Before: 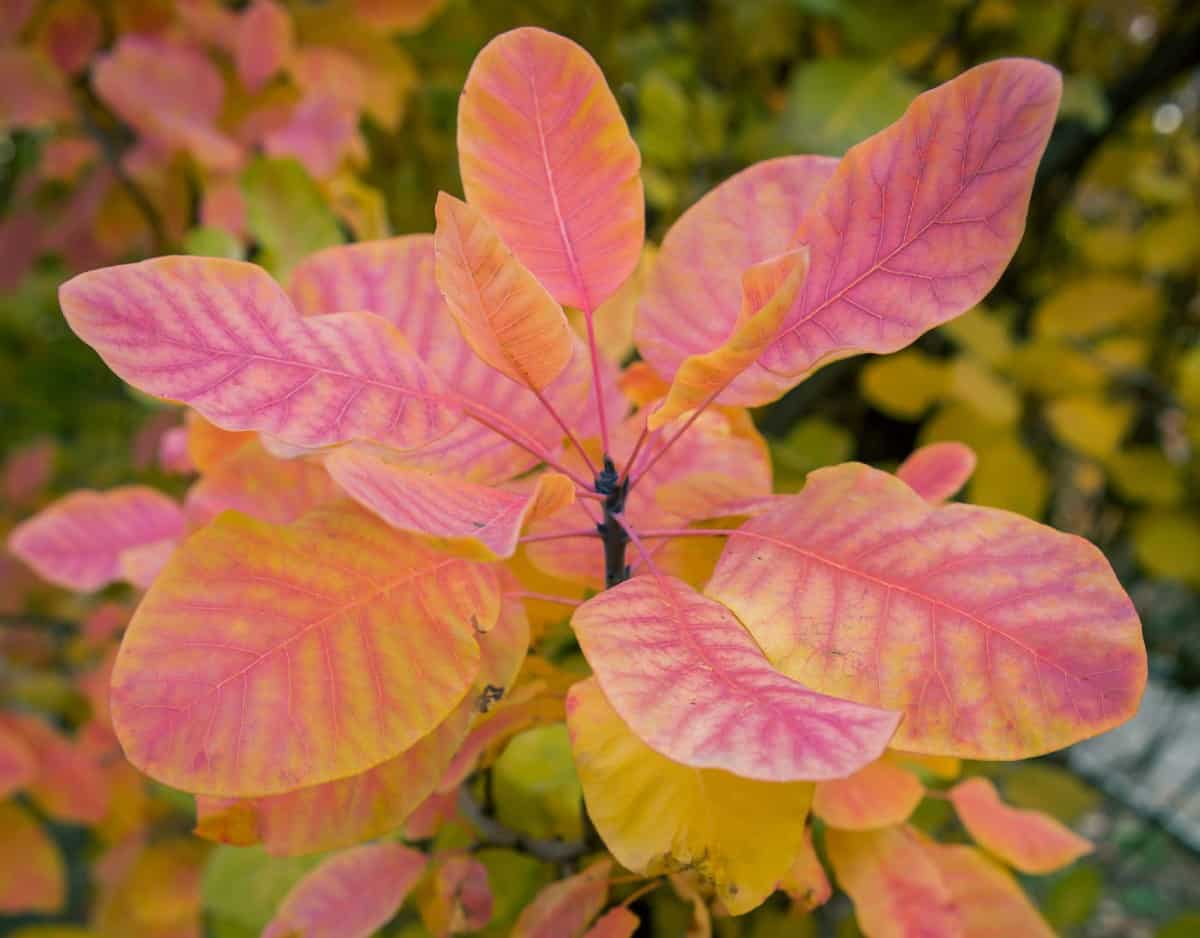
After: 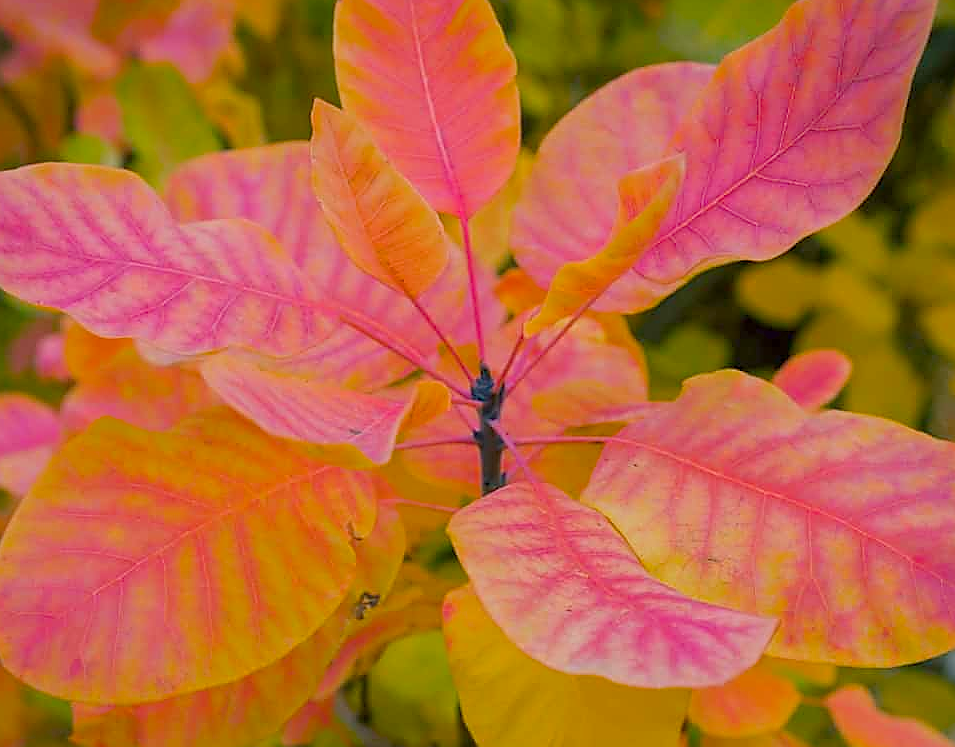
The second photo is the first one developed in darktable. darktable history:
crop and rotate: left 10.405%, top 9.935%, right 9.929%, bottom 10.346%
sharpen: radius 1.352, amount 1.257, threshold 0.646
color balance rgb: perceptual saturation grading › global saturation 30.736%, contrast -20.309%
